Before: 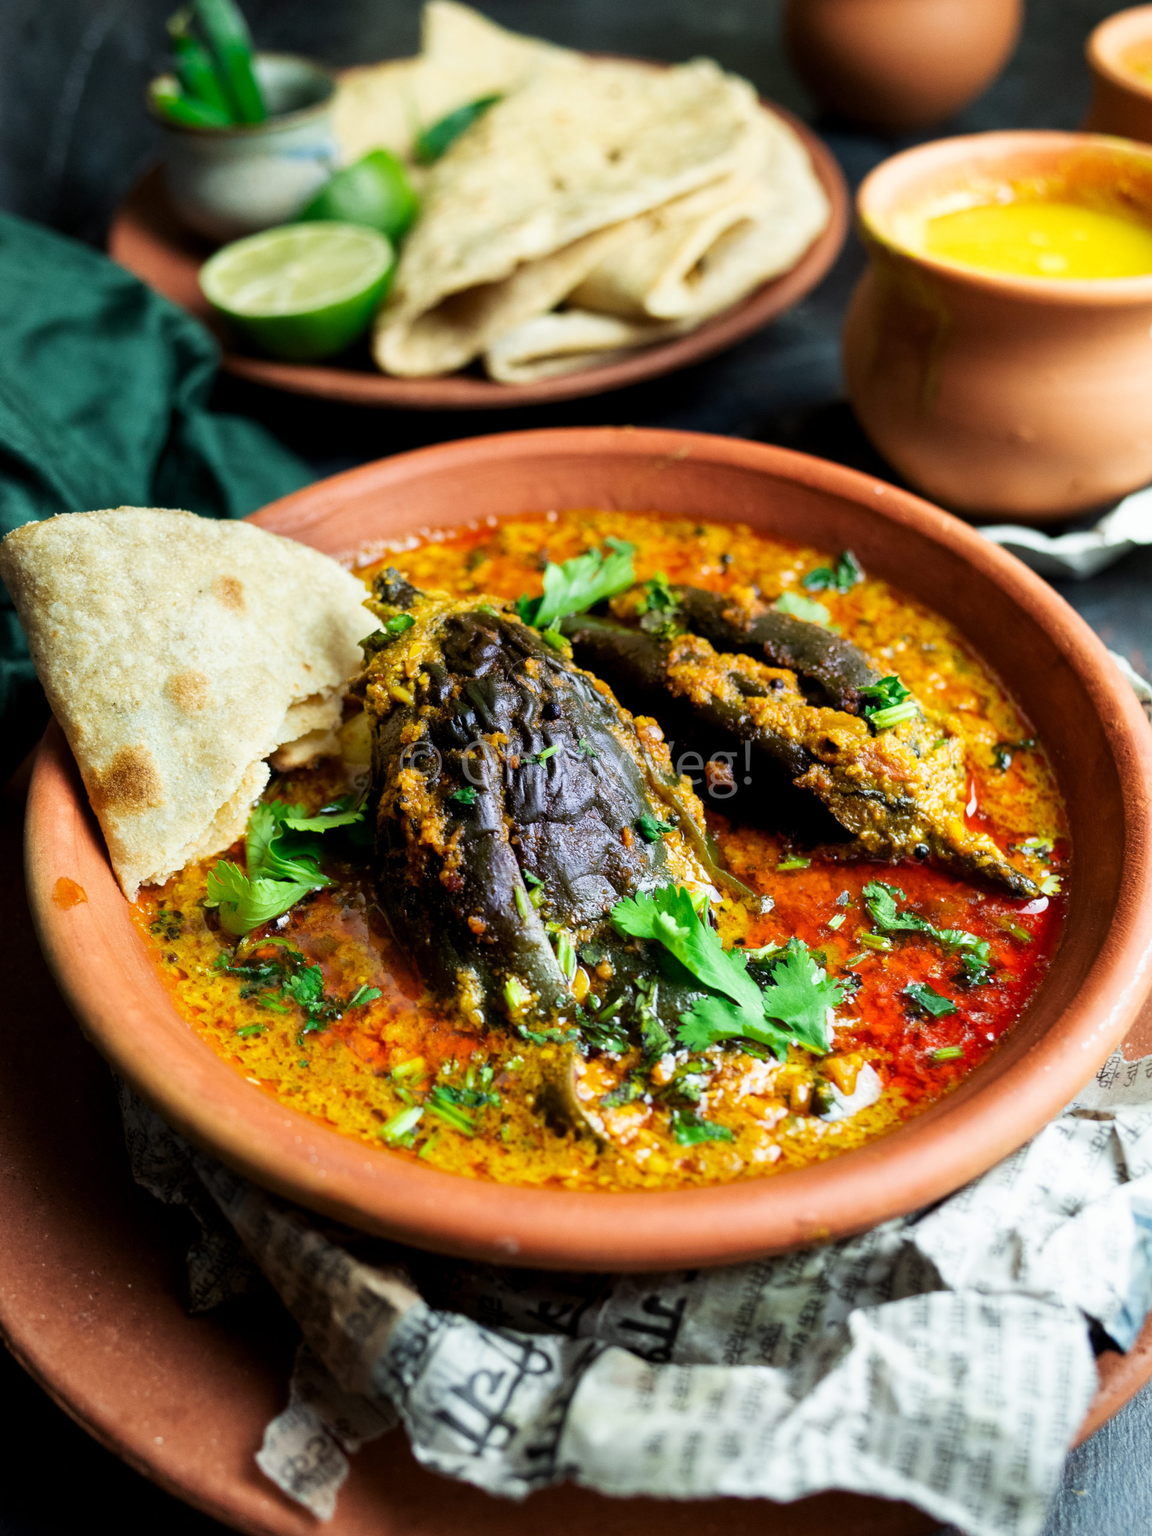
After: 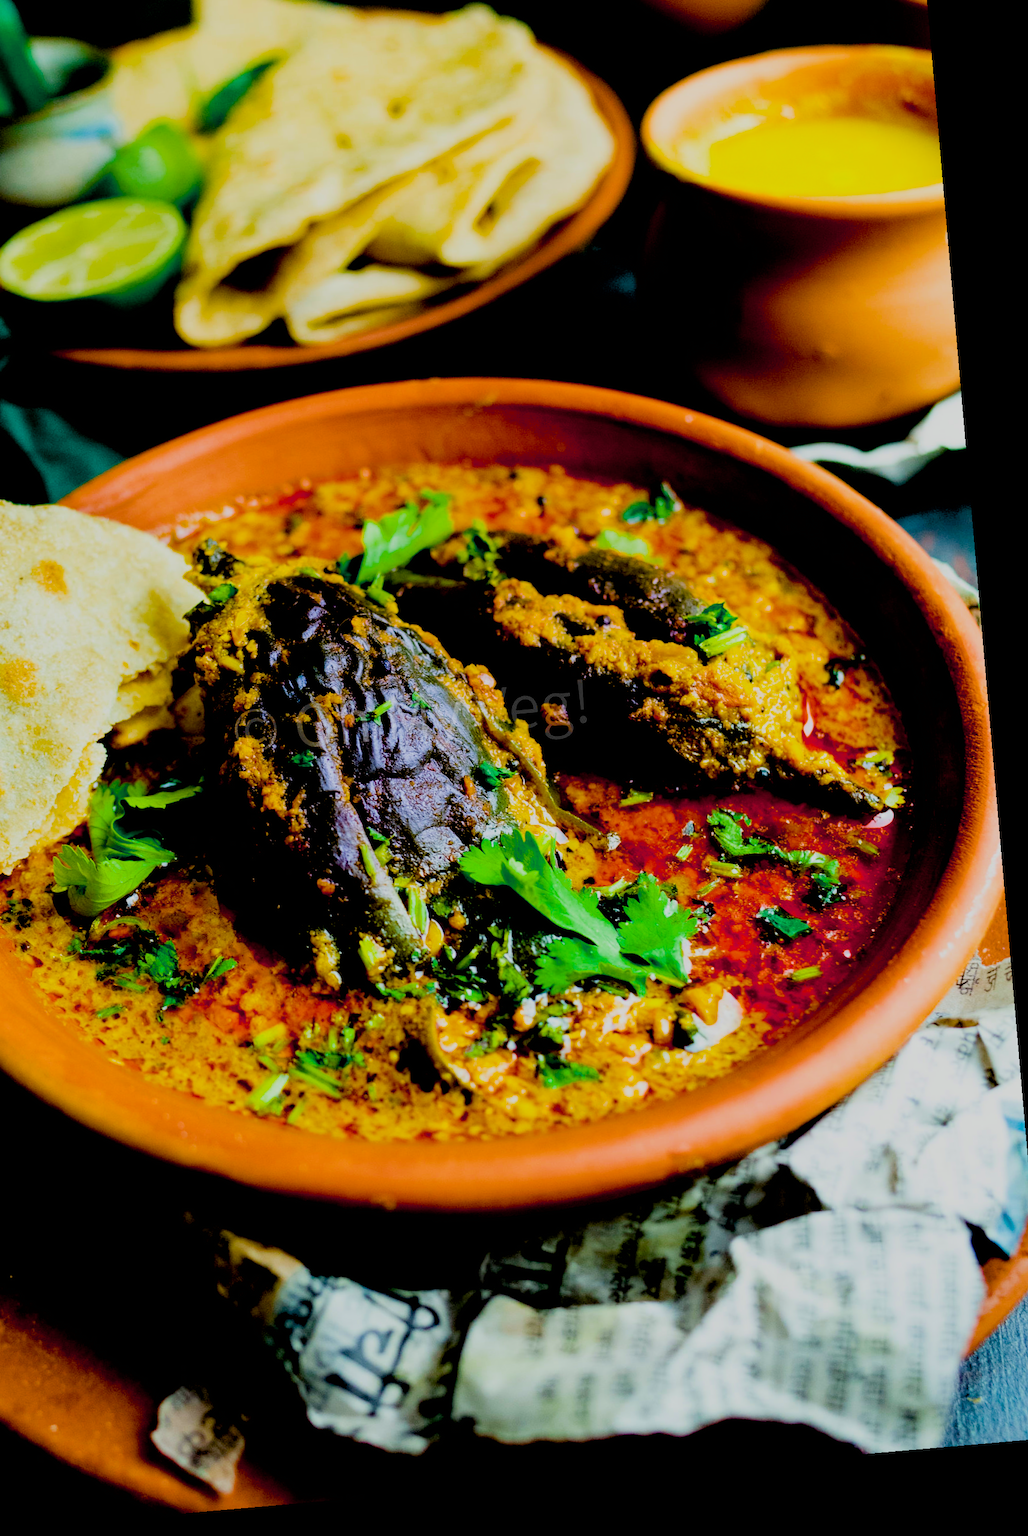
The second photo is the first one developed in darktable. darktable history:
exposure: black level correction 0.047, exposure 0.013 EV, compensate highlight preservation false
filmic rgb: black relative exposure -7.65 EV, white relative exposure 4.56 EV, hardness 3.61
crop and rotate: left 17.959%, top 5.771%, right 1.742%
rotate and perspective: rotation -4.98°, automatic cropping off
color balance rgb: linear chroma grading › global chroma 25%, perceptual saturation grading › global saturation 50%
